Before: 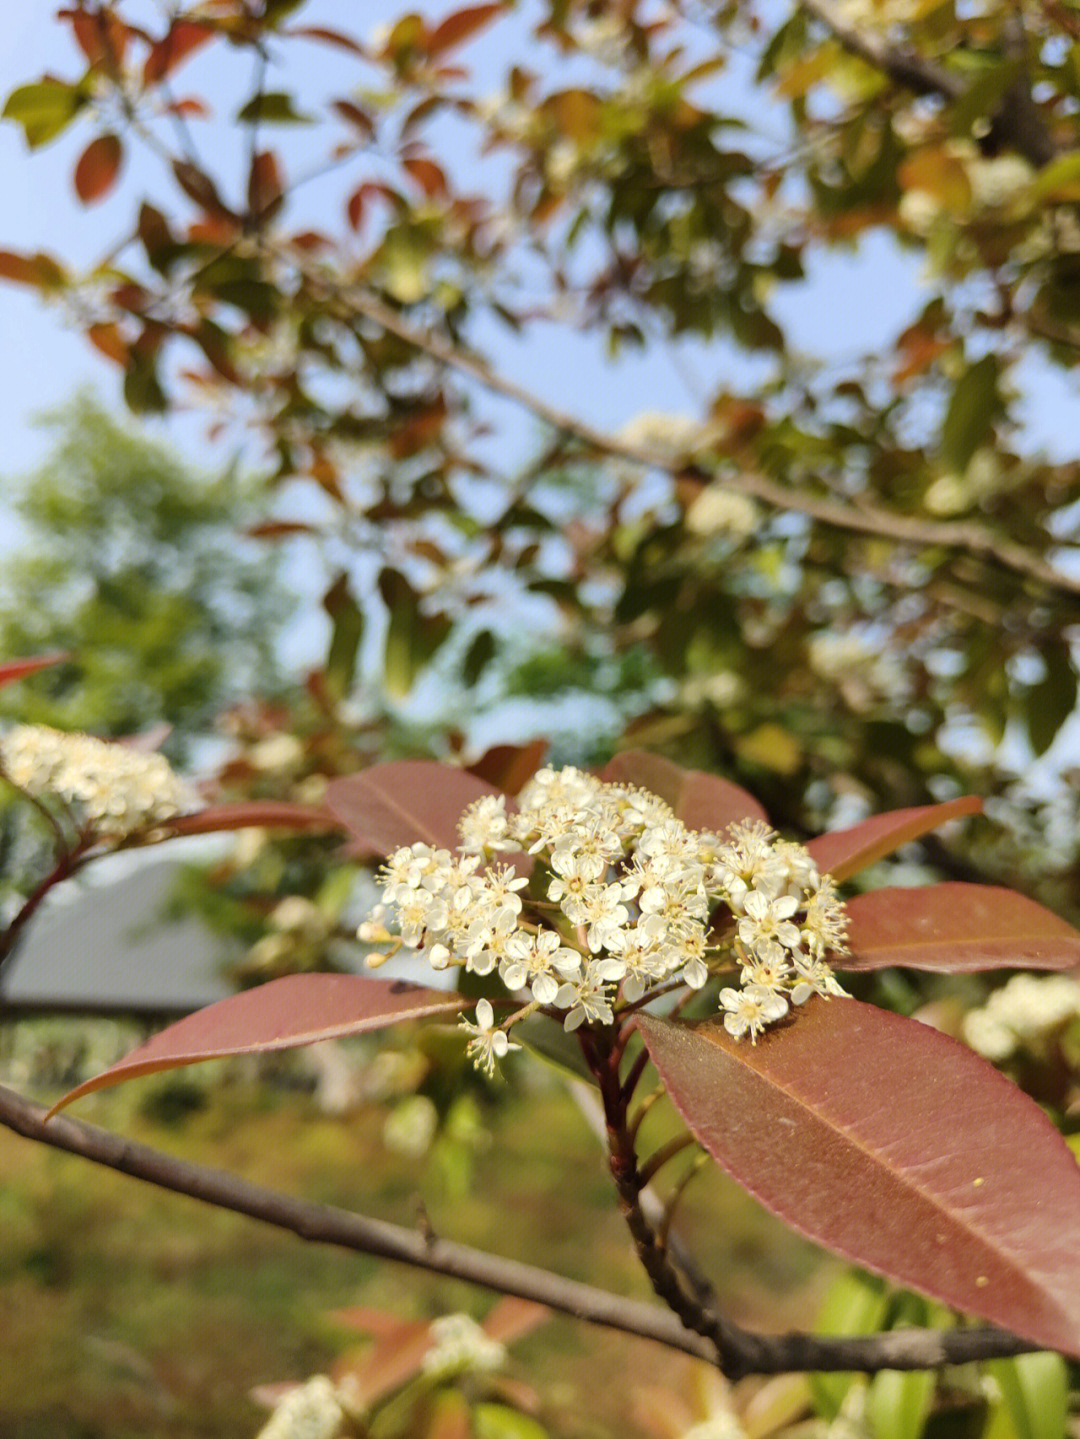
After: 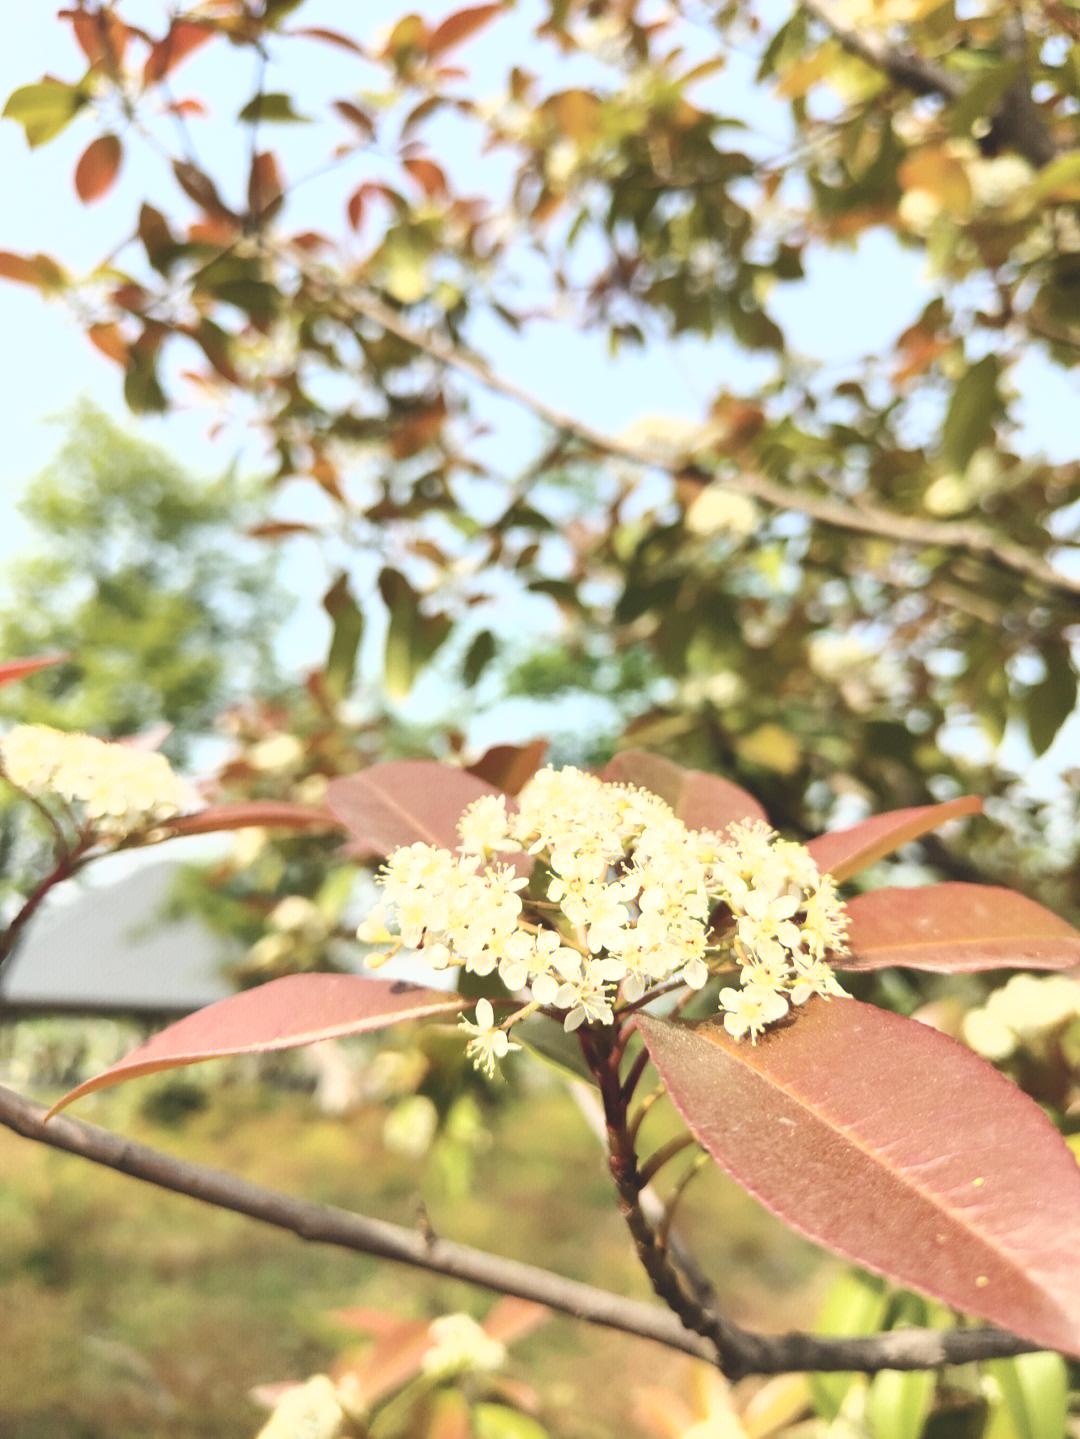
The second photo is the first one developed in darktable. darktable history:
tone curve: curves: ch0 [(0, 0) (0.003, 0.115) (0.011, 0.133) (0.025, 0.157) (0.044, 0.182) (0.069, 0.209) (0.1, 0.239) (0.136, 0.279) (0.177, 0.326) (0.224, 0.379) (0.277, 0.436) (0.335, 0.507) (0.399, 0.587) (0.468, 0.671) (0.543, 0.75) (0.623, 0.837) (0.709, 0.916) (0.801, 0.978) (0.898, 0.985) (1, 1)], color space Lab, independent channels, preserve colors none
